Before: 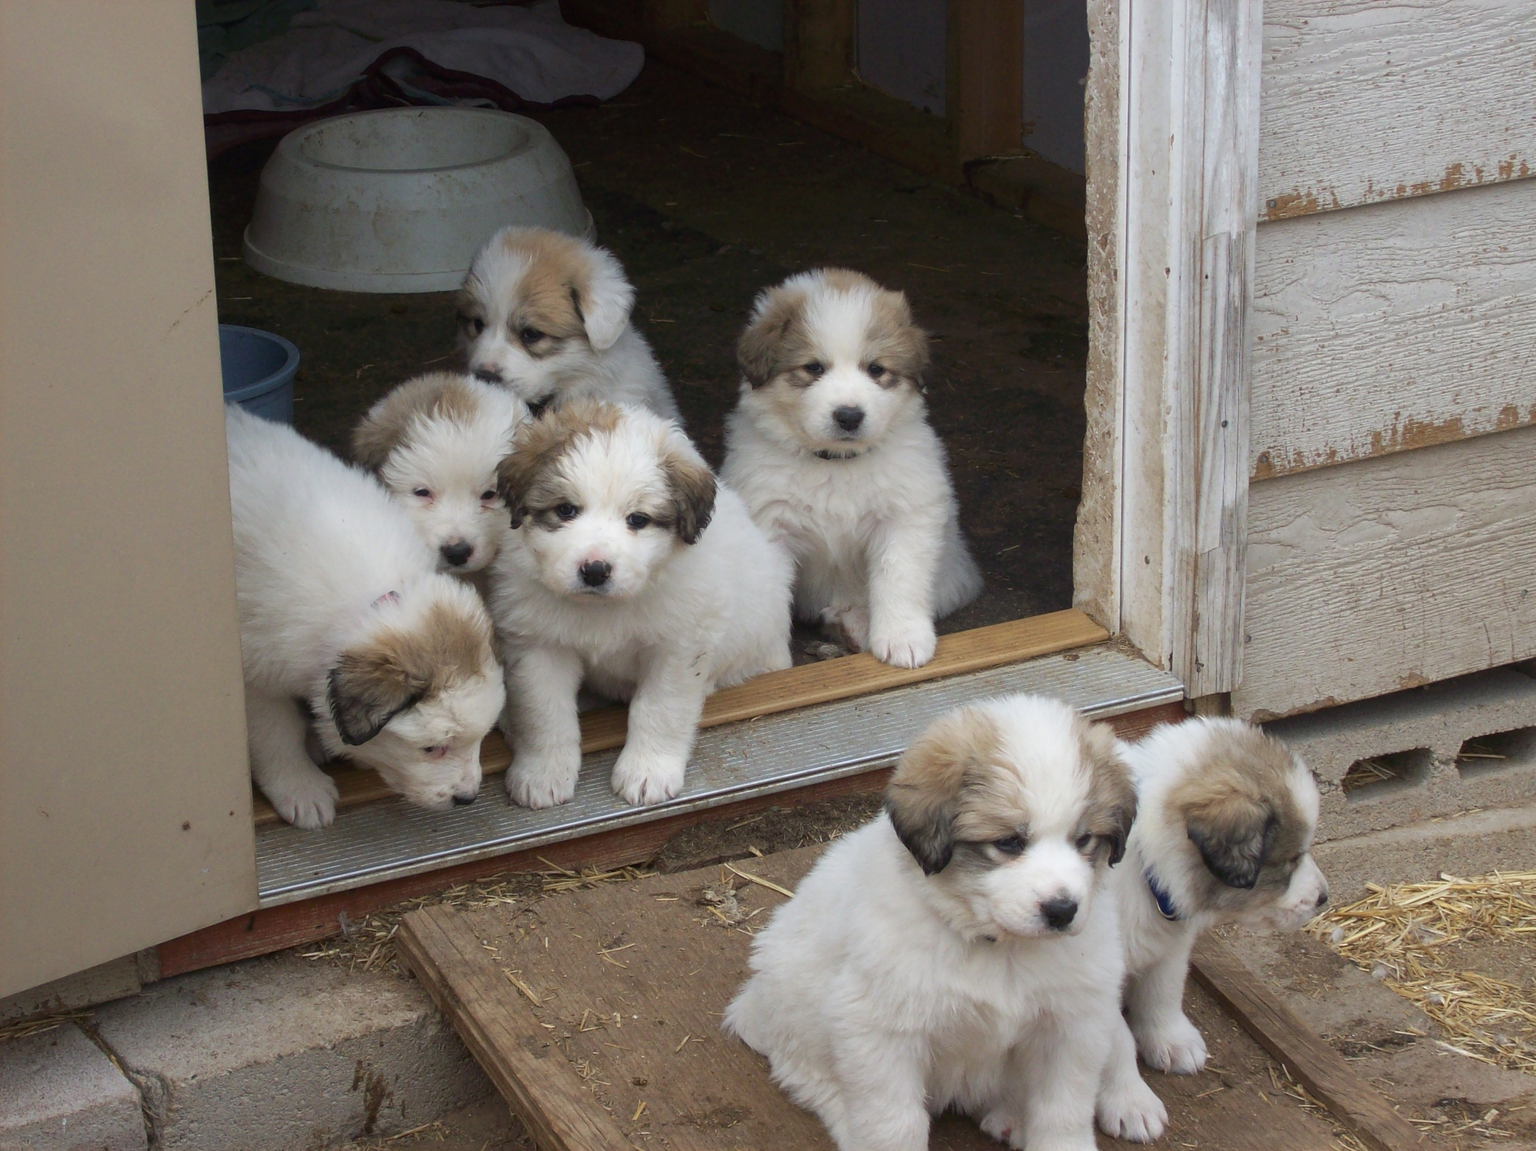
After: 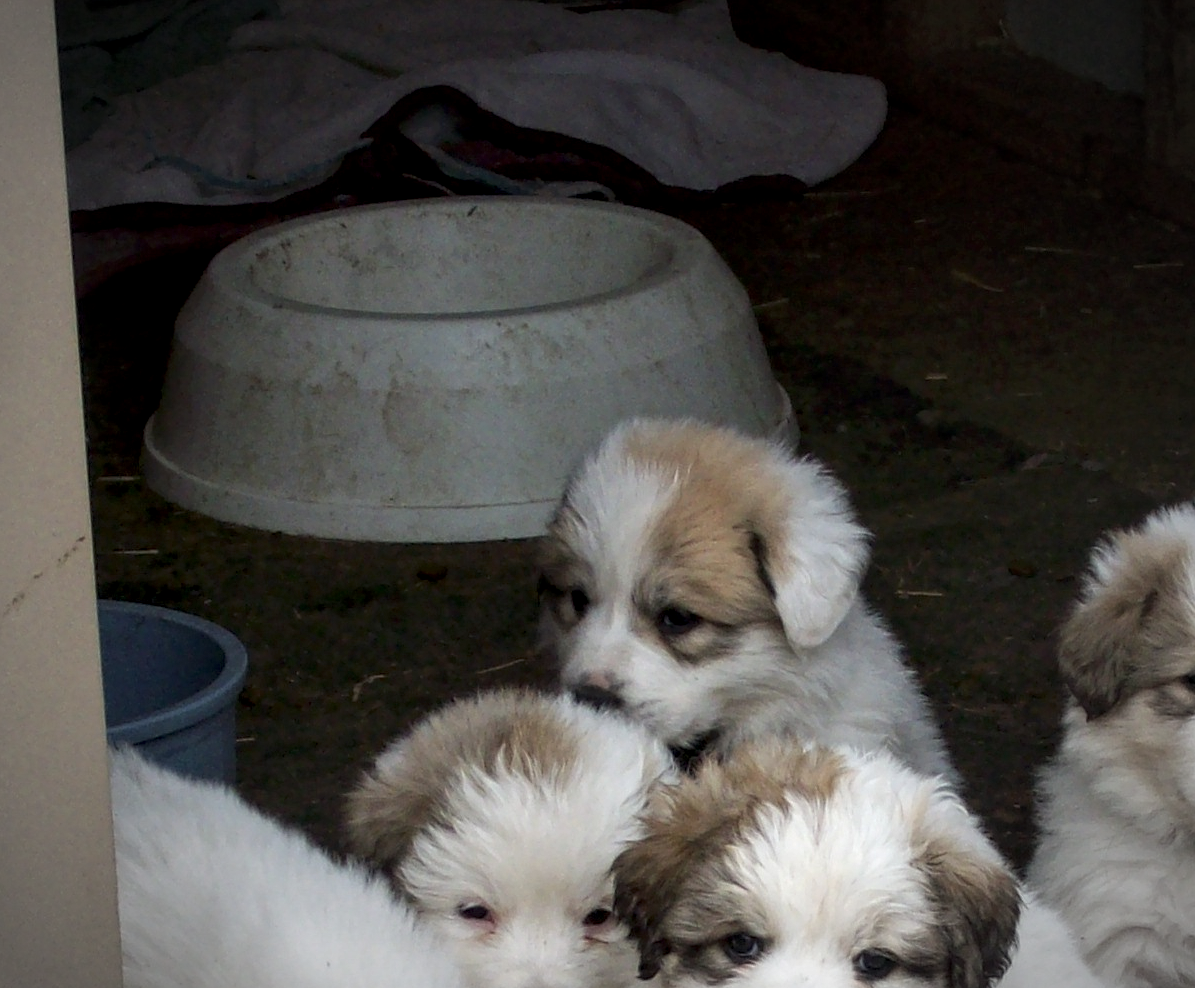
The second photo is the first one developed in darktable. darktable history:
crop and rotate: left 10.817%, top 0.062%, right 47.194%, bottom 53.626%
local contrast: highlights 25%, detail 150%
vignetting: width/height ratio 1.094
white balance: emerald 1
